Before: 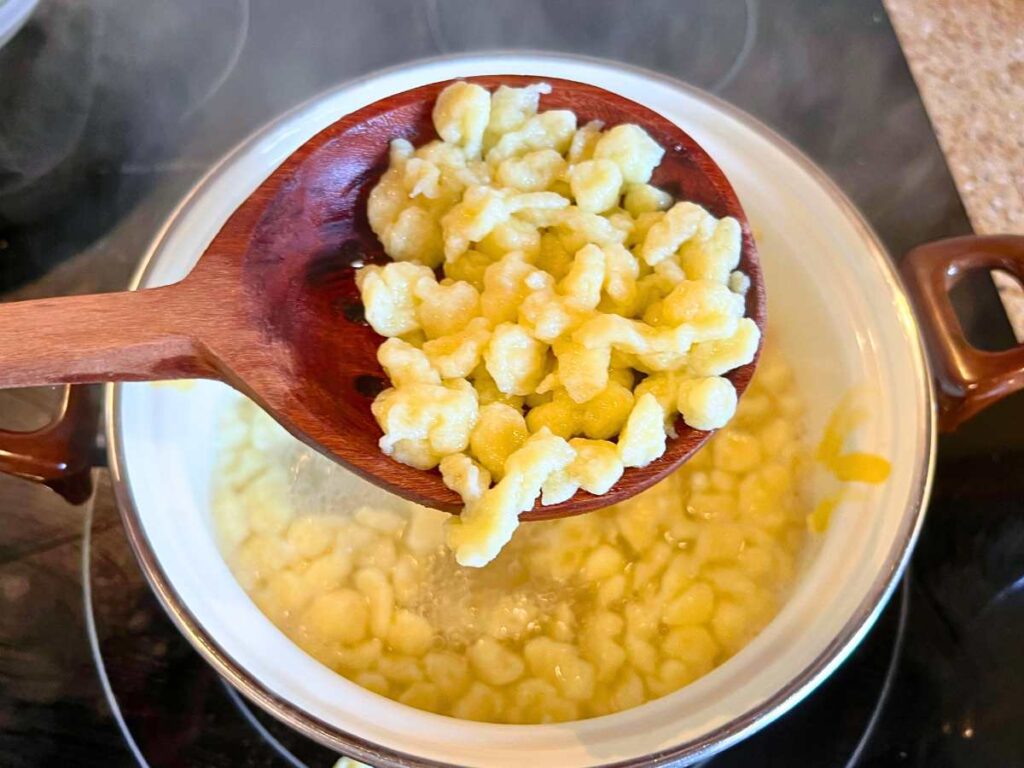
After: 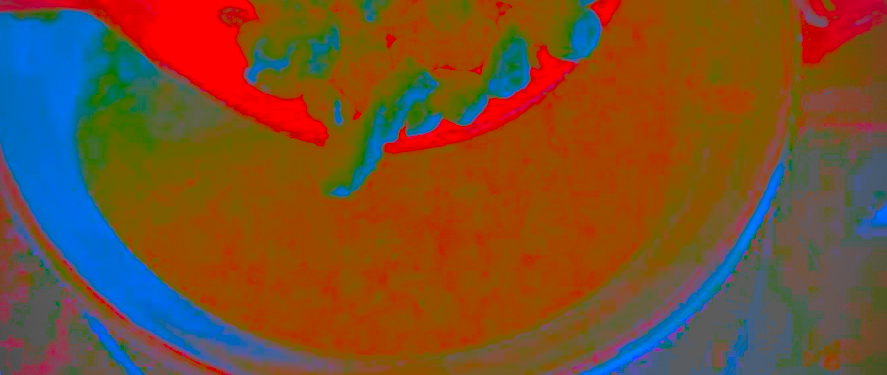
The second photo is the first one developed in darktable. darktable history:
exposure: exposure 3 EV, compensate highlight preservation false
sharpen: amount 0.2
color balance rgb: shadows lift › luminance -9.41%, highlights gain › luminance 17.6%, global offset › luminance -1.45%, perceptual saturation grading › highlights -17.77%, perceptual saturation grading › mid-tones 33.1%, perceptual saturation grading › shadows 50.52%, global vibrance 24.22%
color calibration: x 0.37, y 0.382, temperature 4313.32 K
vignetting: dithering 8-bit output, unbound false
crop and rotate: left 13.306%, top 48.129%, bottom 2.928%
contrast brightness saturation: contrast -0.99, brightness -0.17, saturation 0.75
